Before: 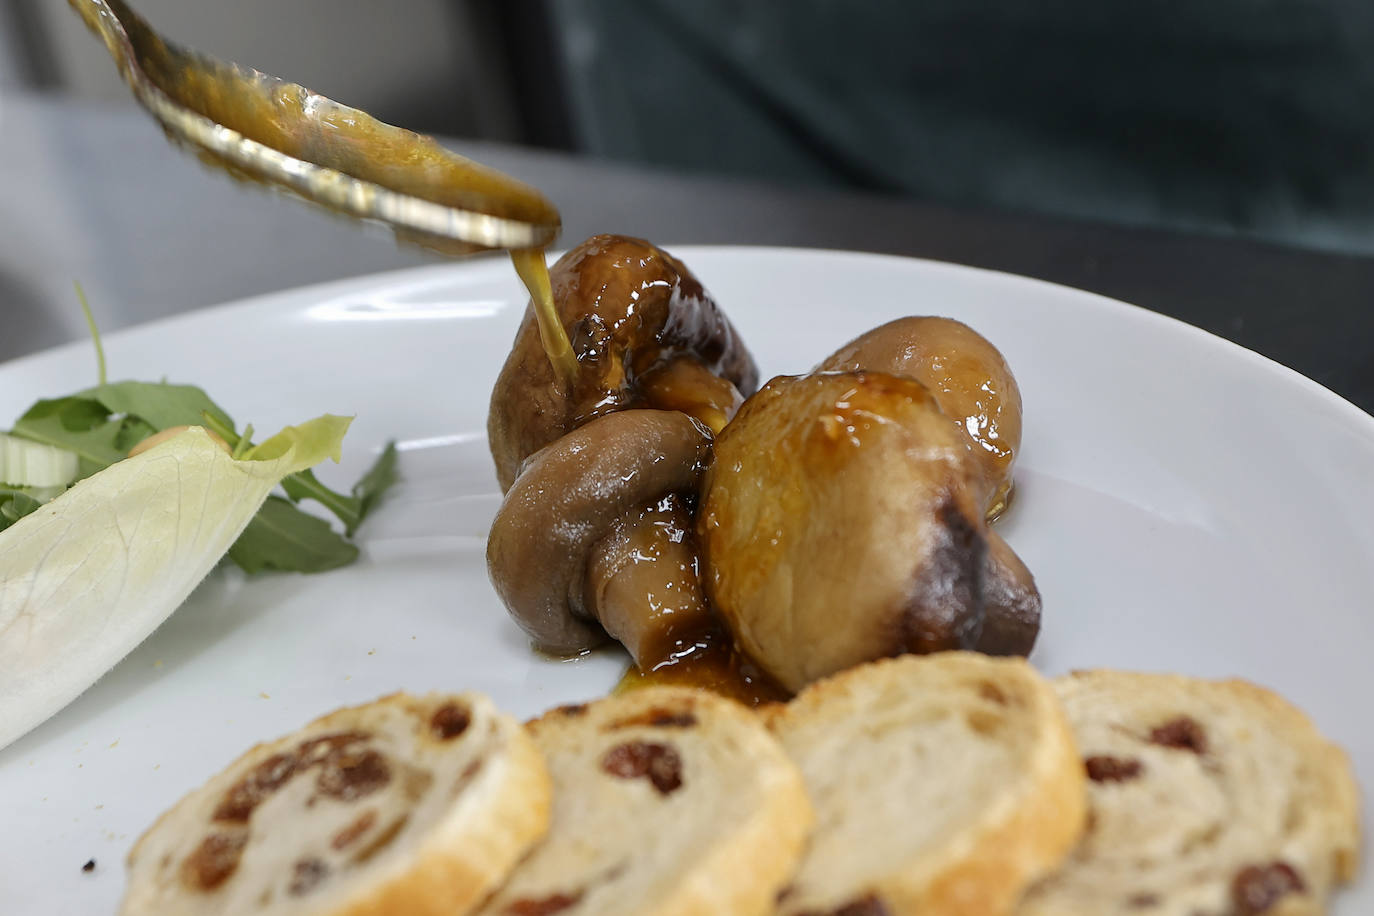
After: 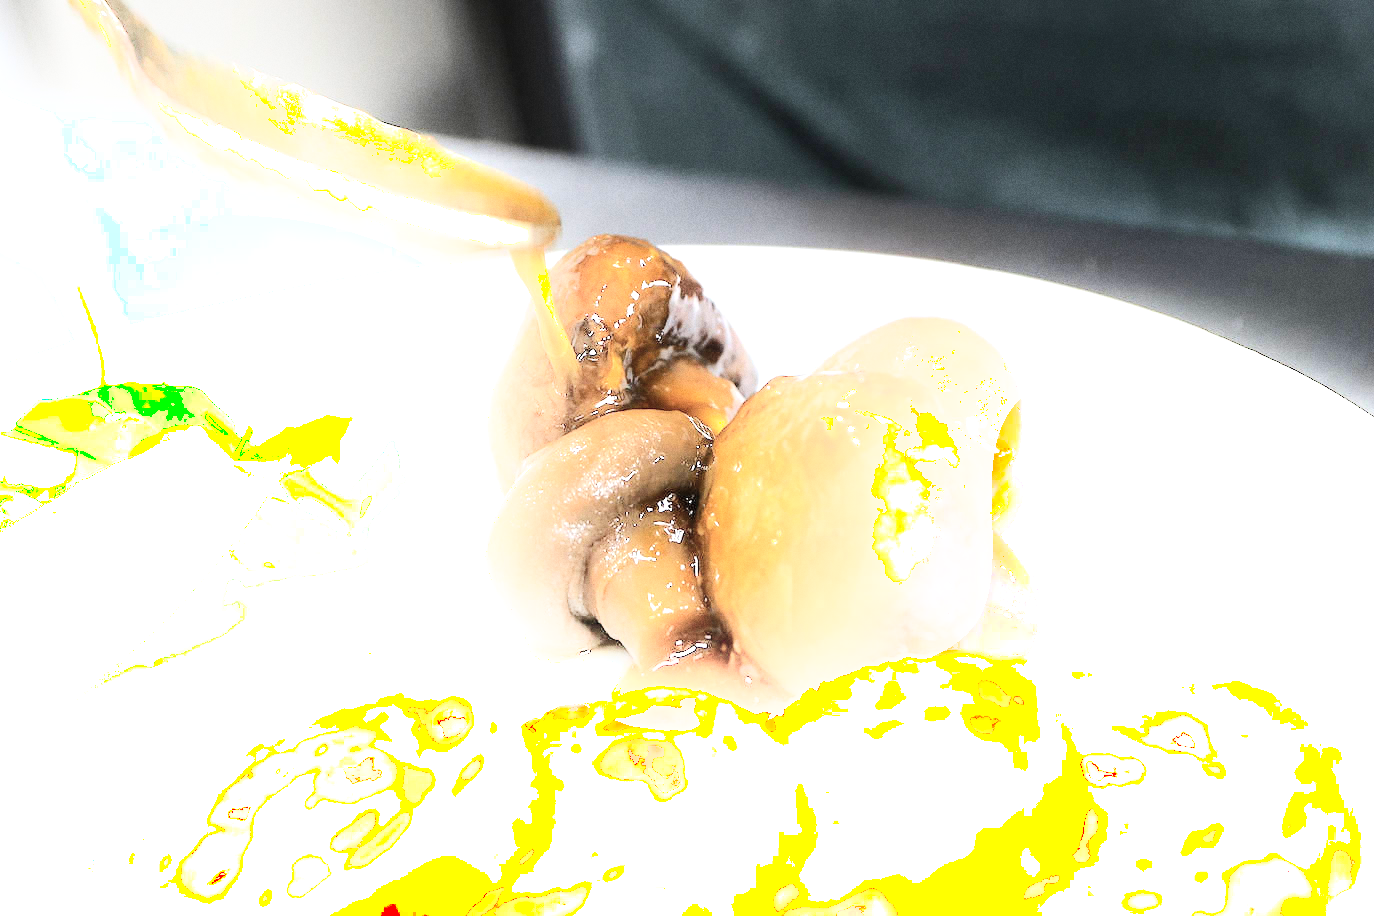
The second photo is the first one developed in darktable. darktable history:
exposure: black level correction 0, exposure 1.5 EV, compensate exposure bias true, compensate highlight preservation false
tone equalizer: -8 EV -0.417 EV, -7 EV -0.389 EV, -6 EV -0.333 EV, -5 EV -0.222 EV, -3 EV 0.222 EV, -2 EV 0.333 EV, -1 EV 0.389 EV, +0 EV 0.417 EV, edges refinement/feathering 500, mask exposure compensation -1.57 EV, preserve details no
shadows and highlights: shadows -21.3, highlights 100, soften with gaussian
grain: coarseness 0.09 ISO
